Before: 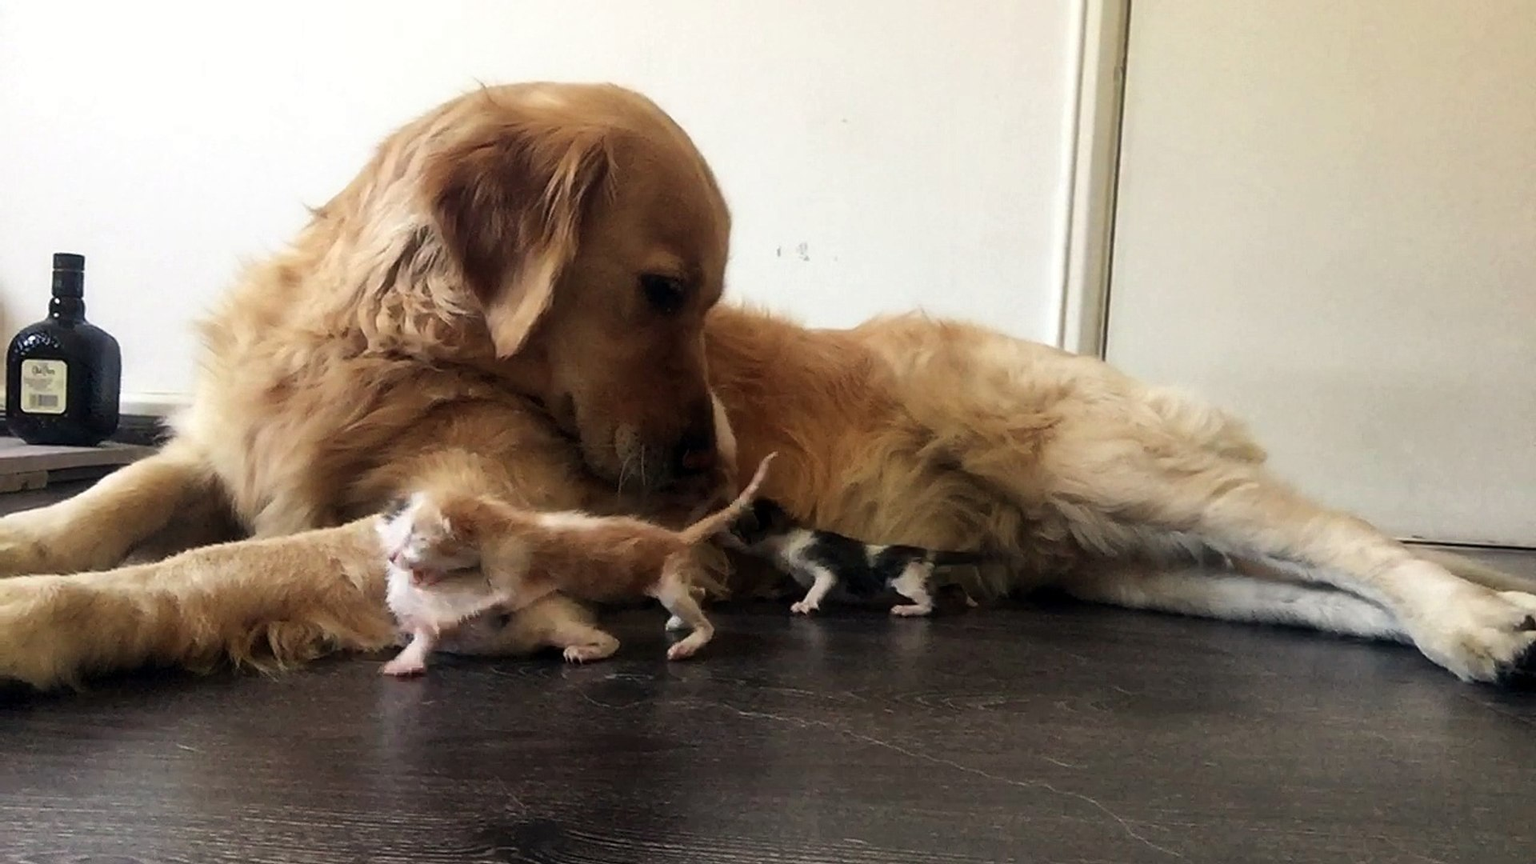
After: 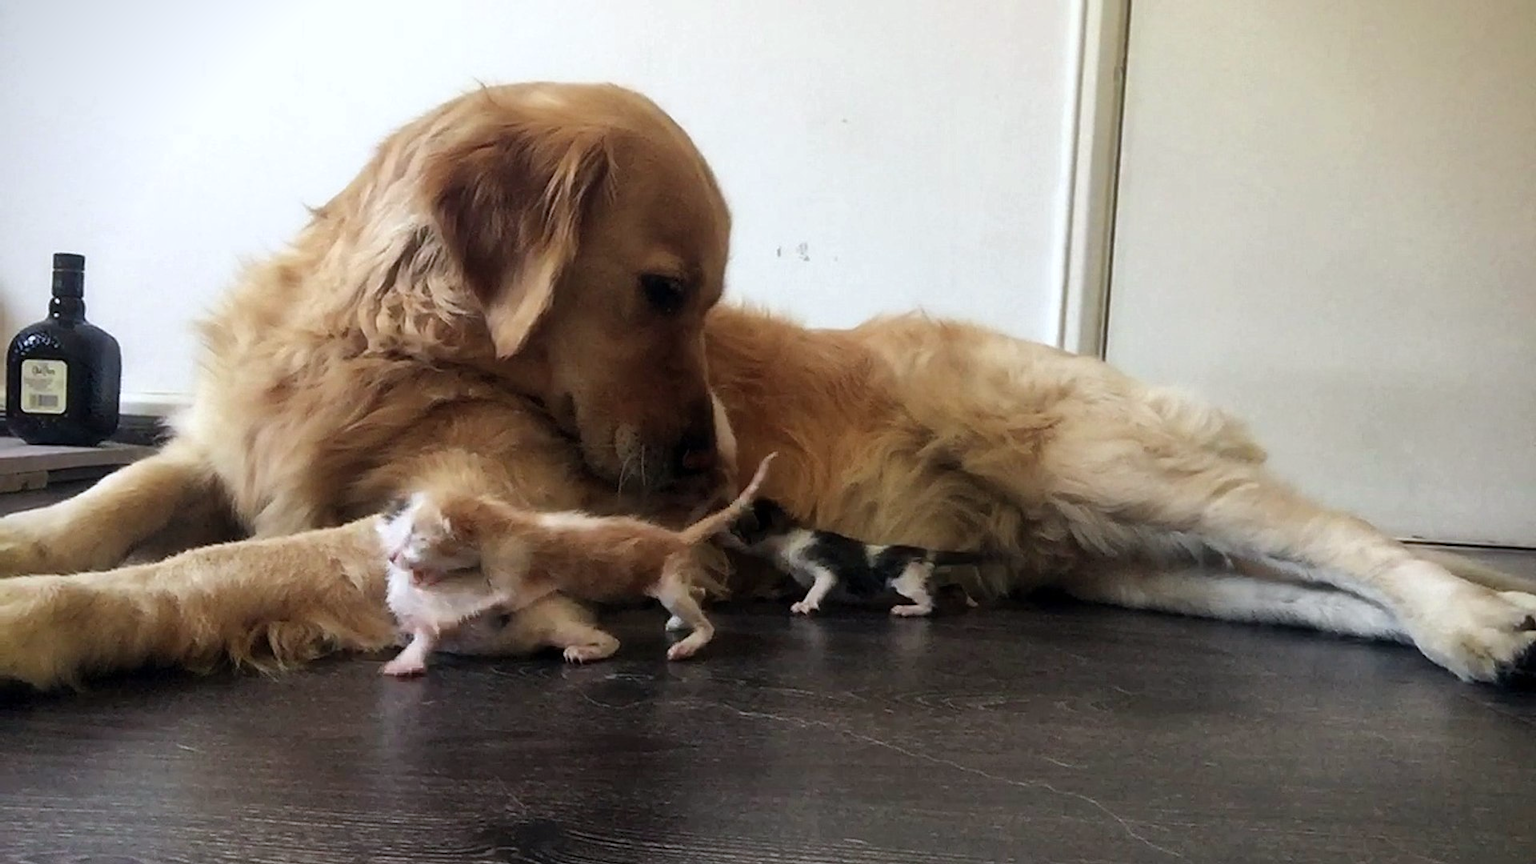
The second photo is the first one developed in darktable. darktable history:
white balance: red 0.974, blue 1.044
shadows and highlights: shadows 25, highlights -25
vignetting: fall-off start 88.53%, fall-off radius 44.2%, saturation 0.376, width/height ratio 1.161
